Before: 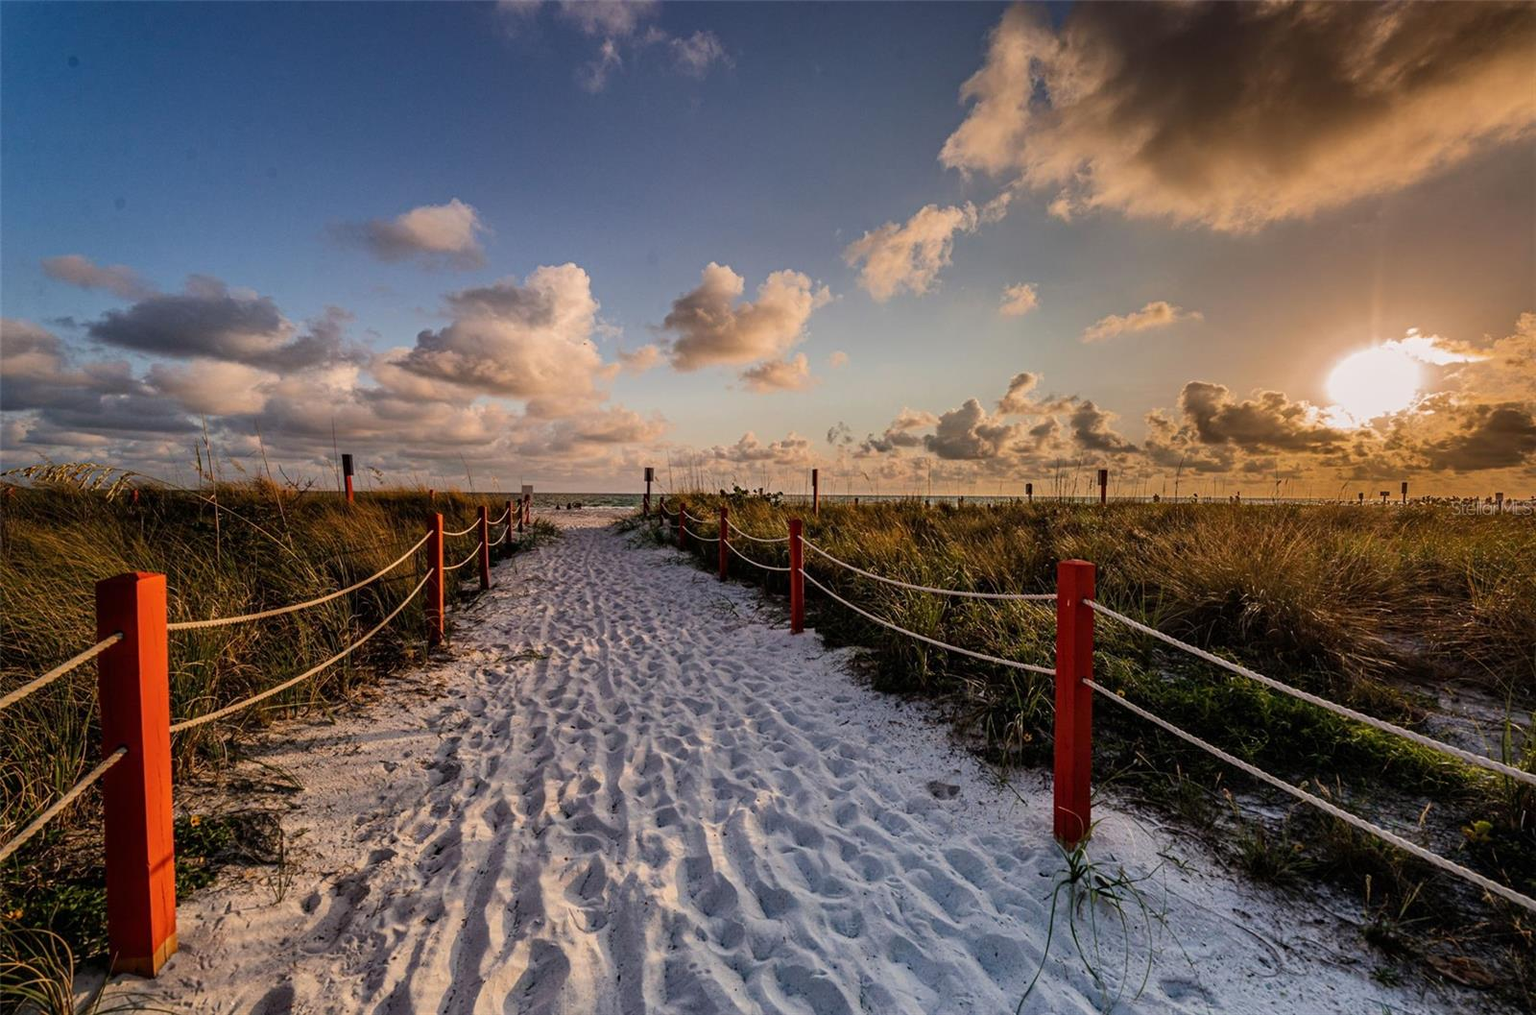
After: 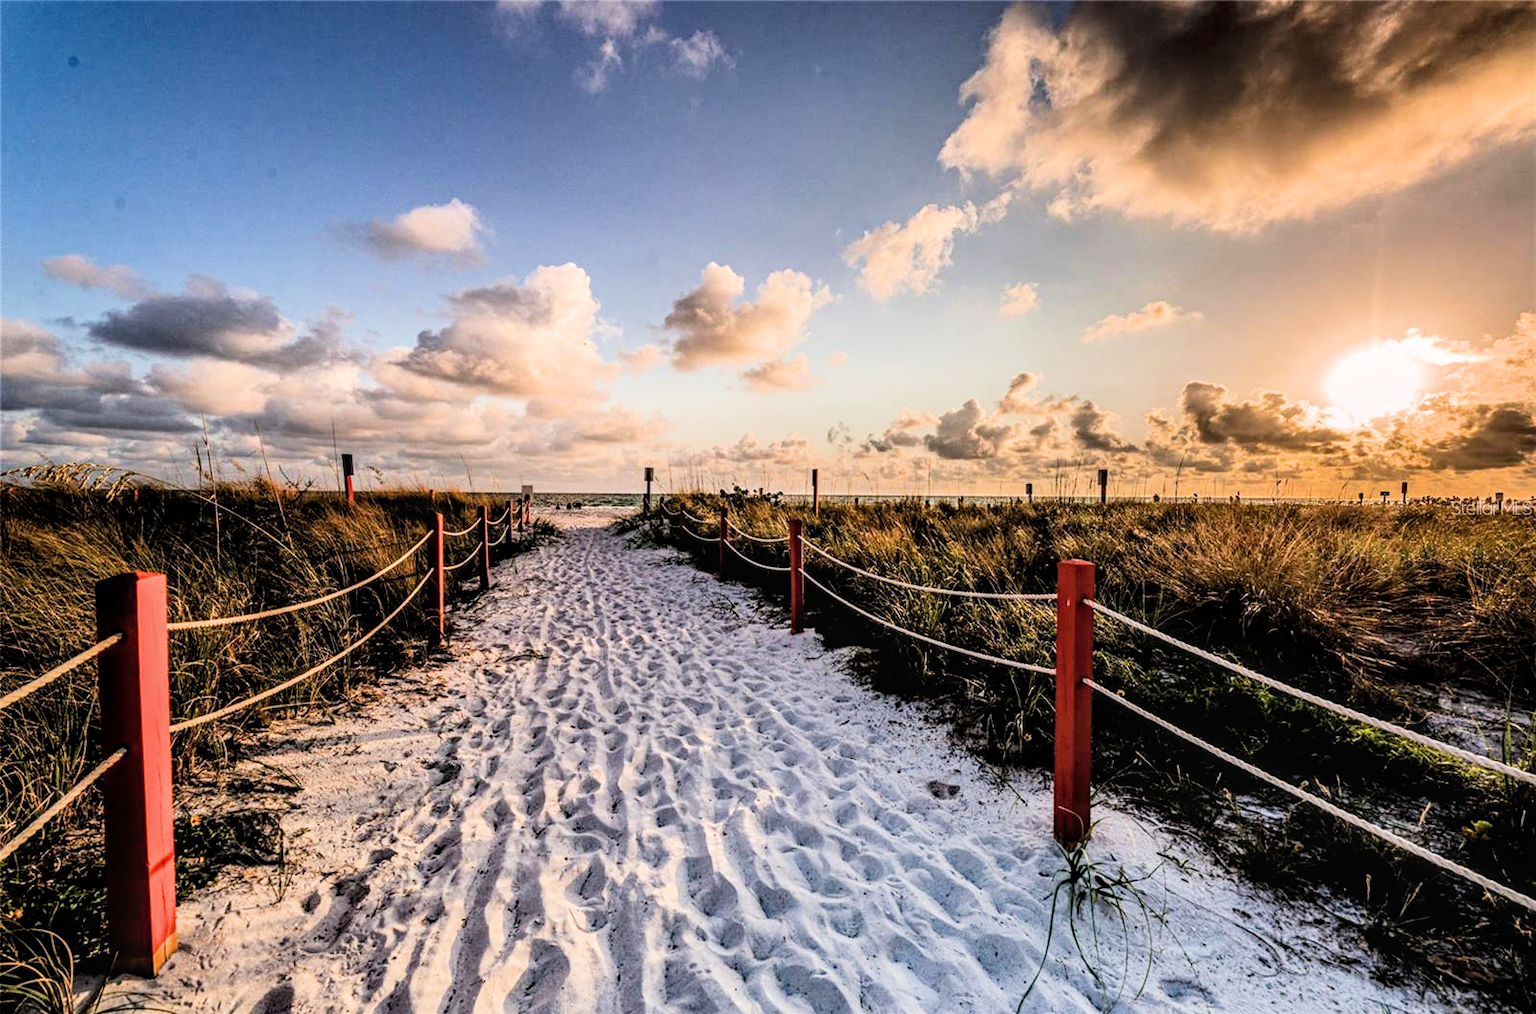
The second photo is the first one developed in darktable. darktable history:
filmic rgb: black relative exposure -5 EV, hardness 2.88, contrast 1.5
exposure: black level correction 0, exposure 1 EV, compensate highlight preservation false
color balance rgb: on, module defaults
local contrast: on, module defaults
